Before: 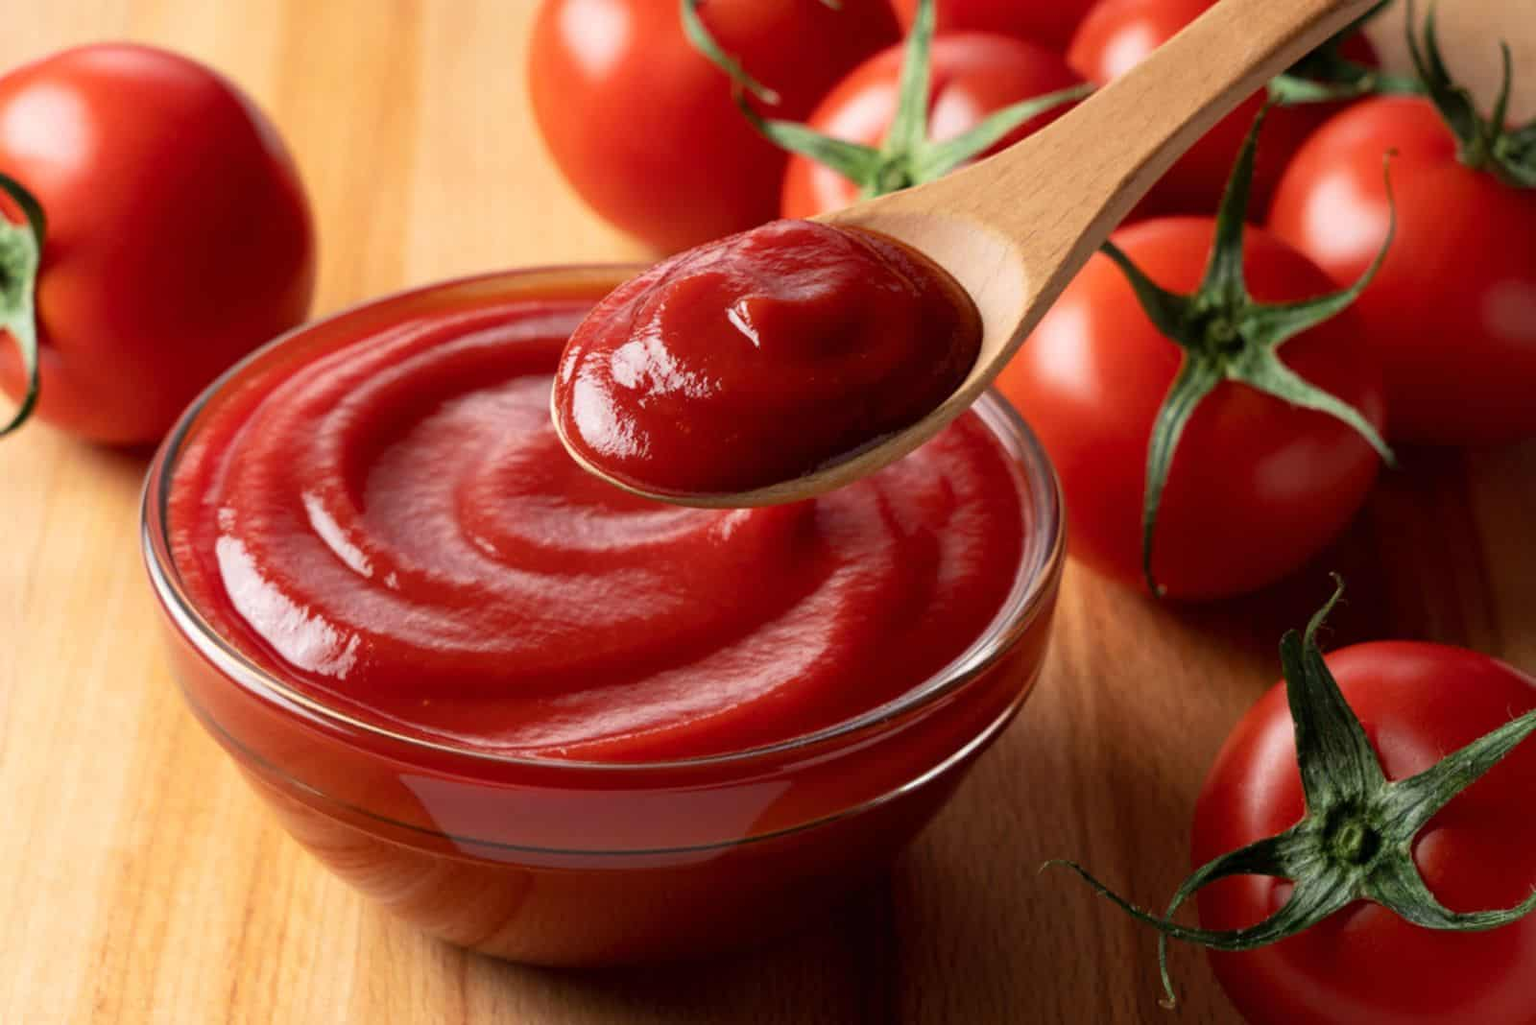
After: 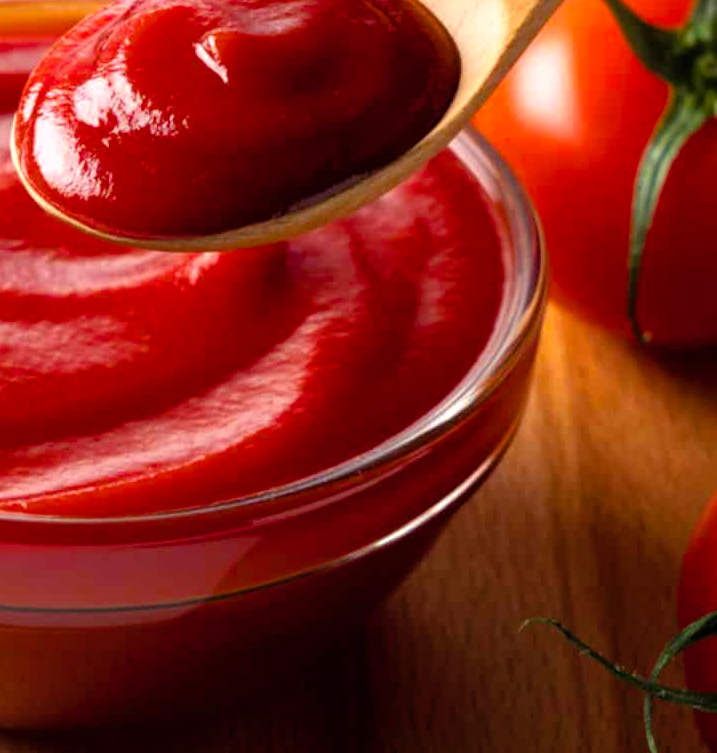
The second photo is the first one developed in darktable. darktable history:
color balance rgb: shadows lift › chroma 3.018%, shadows lift › hue 280.55°, perceptual saturation grading › global saturation 30.609%
shadows and highlights: shadows 25.77, highlights -25.7
crop: left 35.237%, top 26.07%, right 19.939%, bottom 3.41%
tone equalizer: -8 EV -0.444 EV, -7 EV -0.378 EV, -6 EV -0.367 EV, -5 EV -0.257 EV, -3 EV 0.229 EV, -2 EV 0.331 EV, -1 EV 0.366 EV, +0 EV 0.442 EV
